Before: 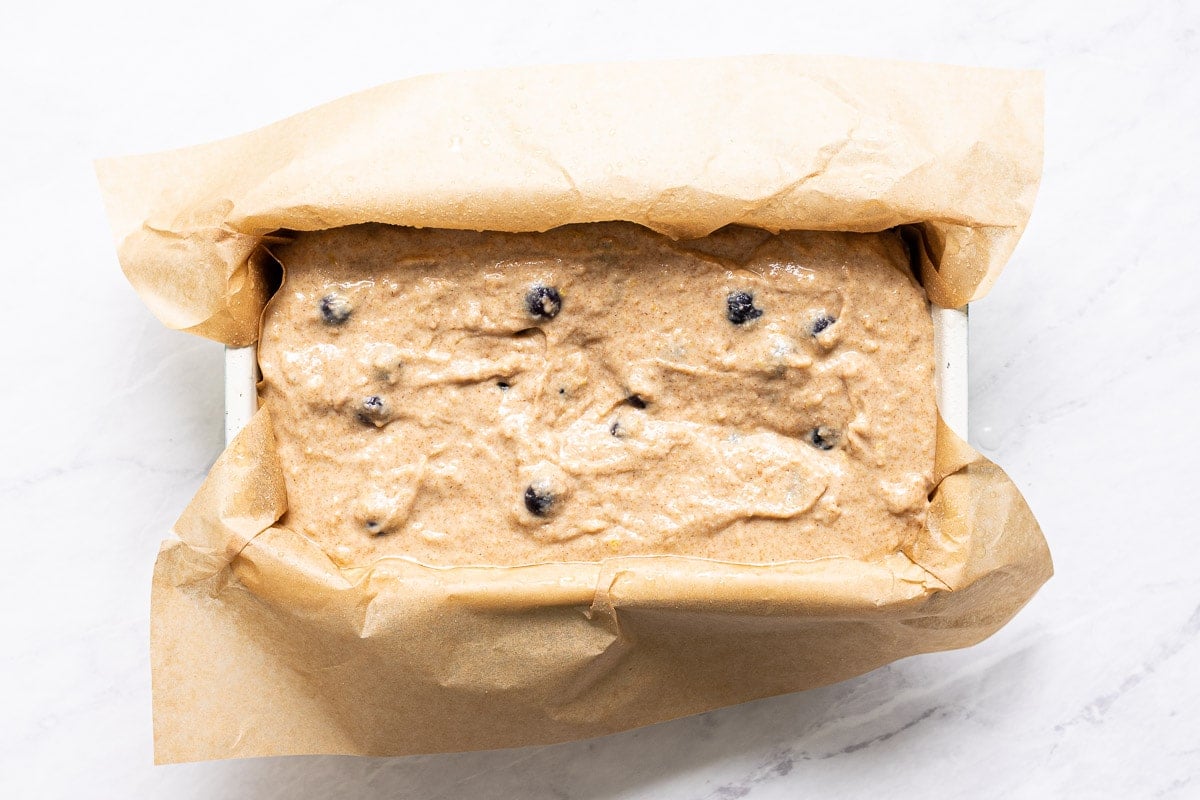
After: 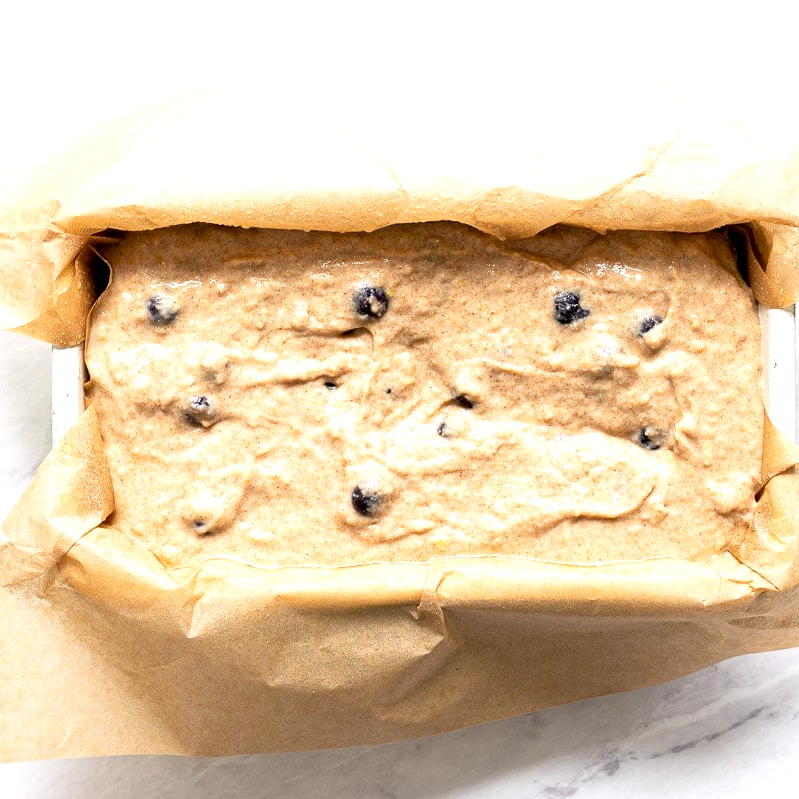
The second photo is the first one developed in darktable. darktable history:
crop and rotate: left 14.436%, right 18.898%
exposure: black level correction 0.005, exposure 0.417 EV, compensate highlight preservation false
